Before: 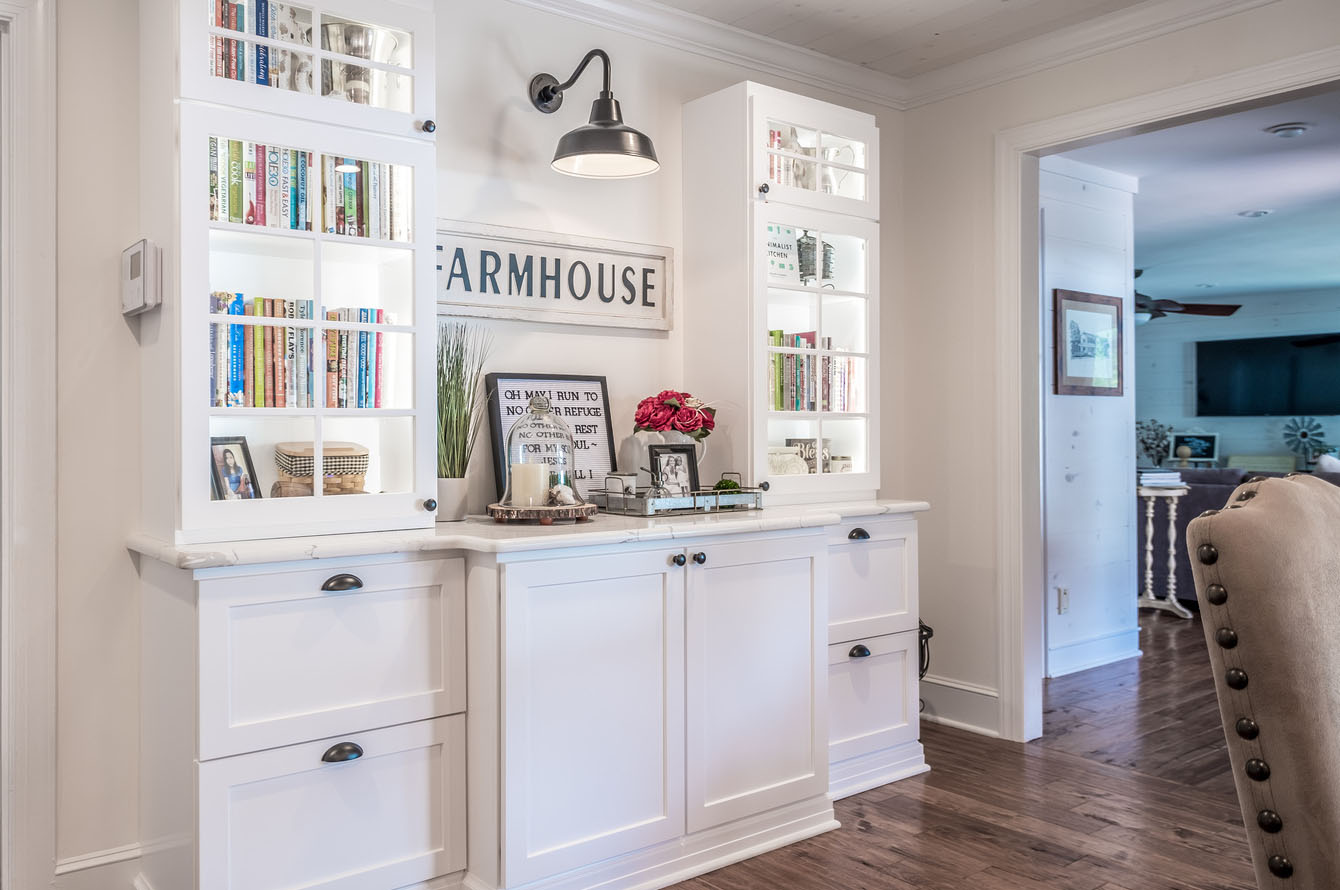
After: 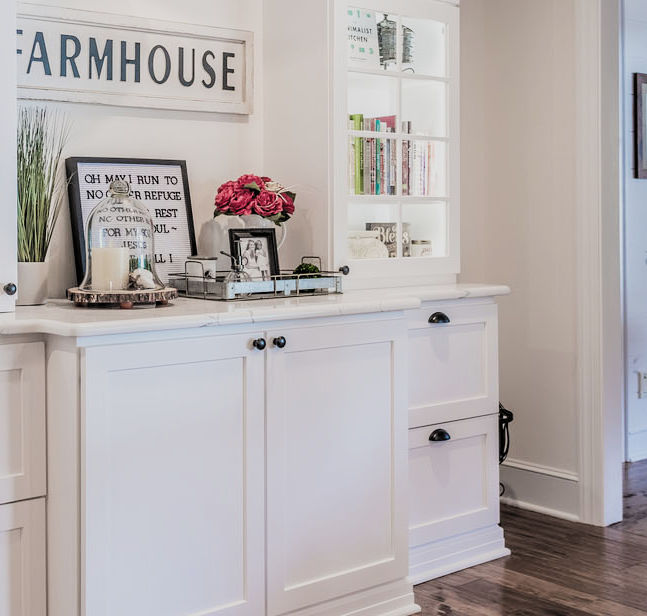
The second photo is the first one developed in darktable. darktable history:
crop: left 31.385%, top 24.351%, right 20.316%, bottom 6.399%
filmic rgb: black relative exposure -5.11 EV, white relative exposure 3.95 EV, hardness 2.89, contrast 1.204, color science v4 (2020)
